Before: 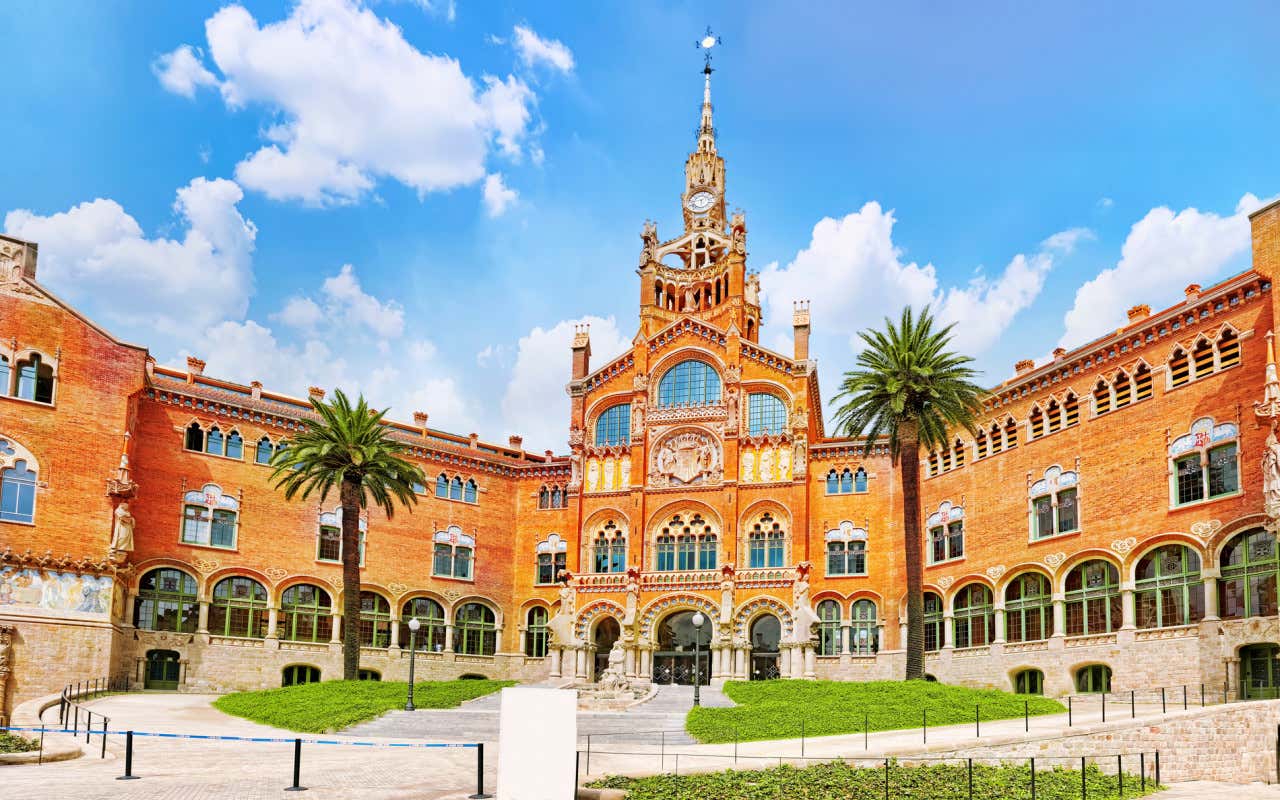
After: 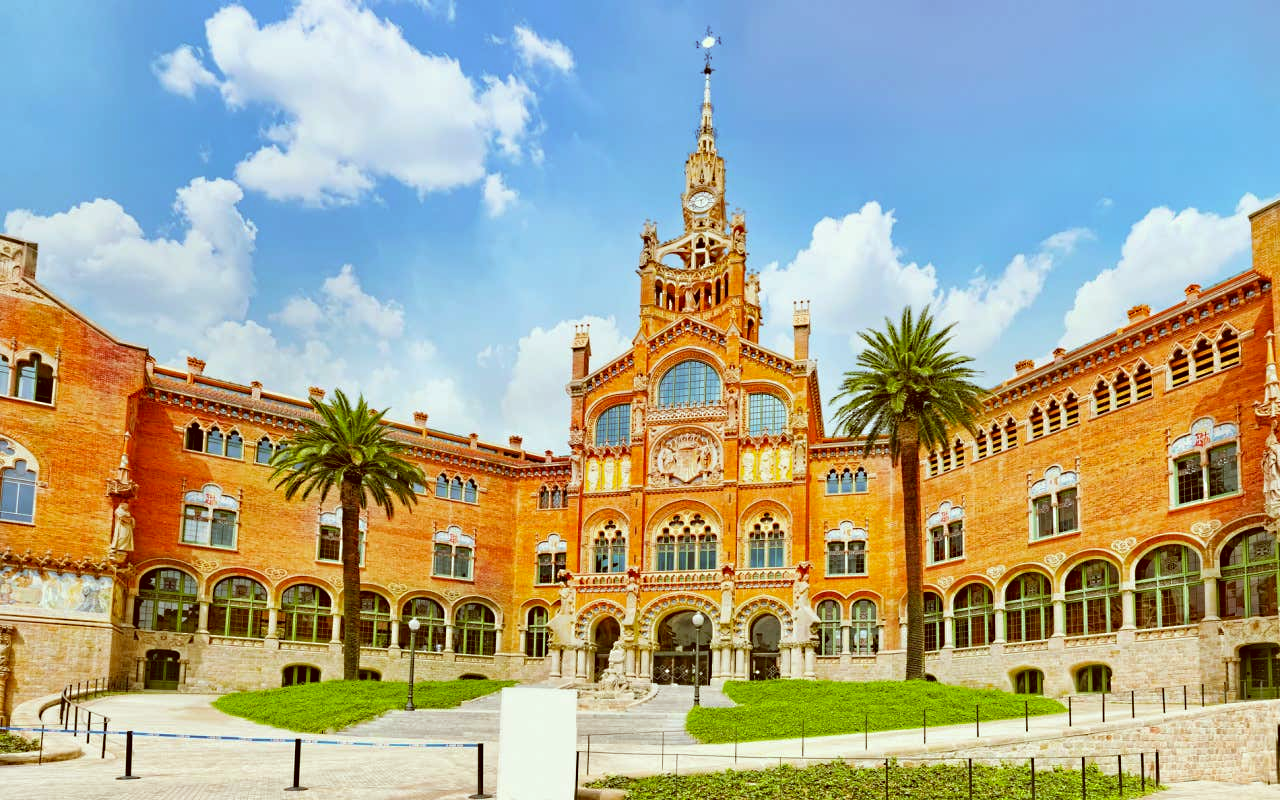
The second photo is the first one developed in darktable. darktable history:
color correction: highlights a* -5.94, highlights b* 9.48, shadows a* 10.12, shadows b* 23.94
white balance: red 0.967, blue 1.049
sharpen: radius 5.325, amount 0.312, threshold 26.433
